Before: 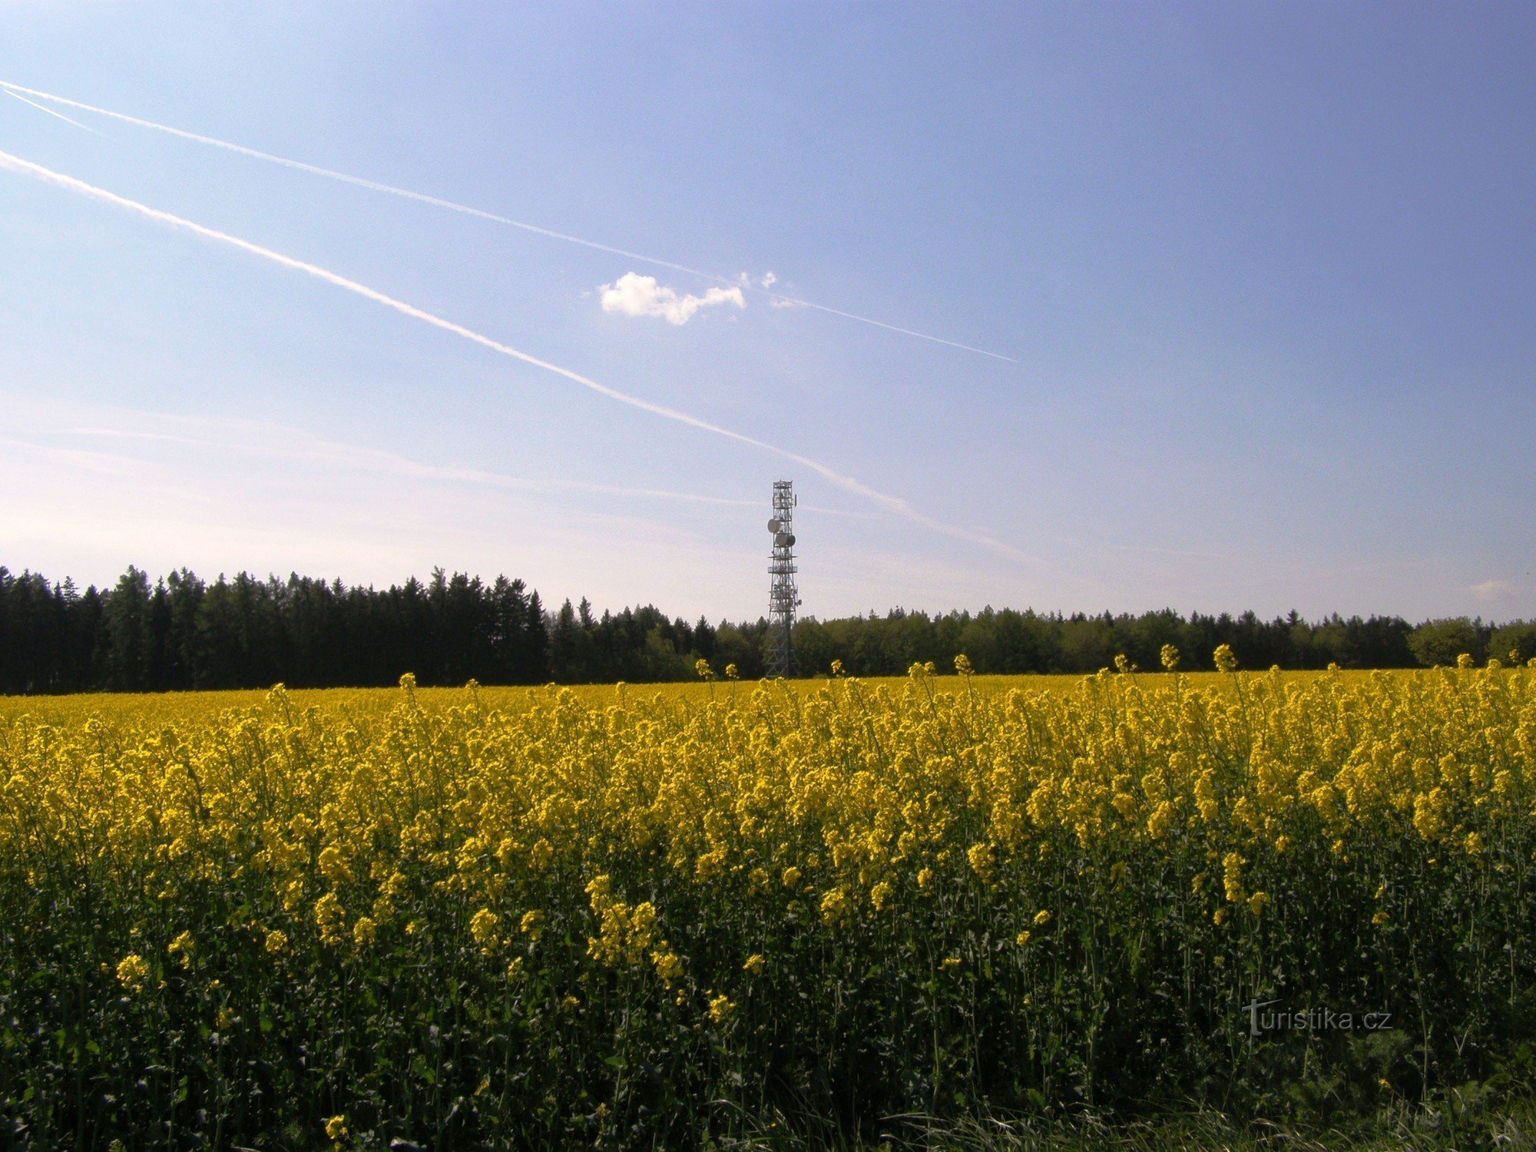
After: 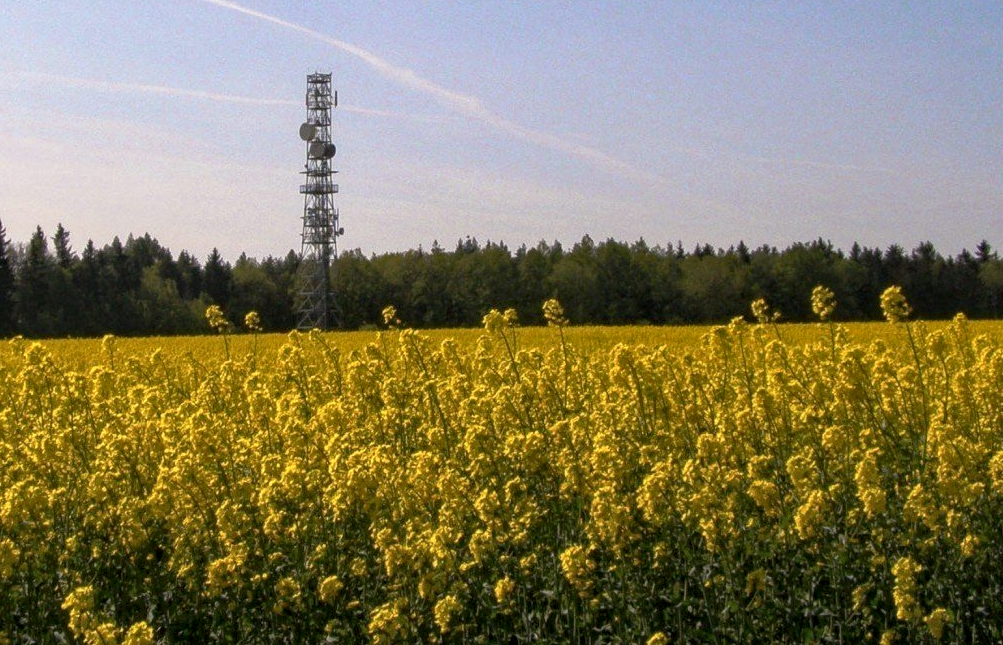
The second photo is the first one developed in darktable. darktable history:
local contrast: detail 130%
crop: left 35.004%, top 36.923%, right 14.821%, bottom 20.029%
haze removal: compatibility mode true, adaptive false
color zones: curves: ch0 [(0.068, 0.464) (0.25, 0.5) (0.48, 0.508) (0.75, 0.536) (0.886, 0.476) (0.967, 0.456)]; ch1 [(0.066, 0.456) (0.25, 0.5) (0.616, 0.508) (0.746, 0.56) (0.934, 0.444)]
